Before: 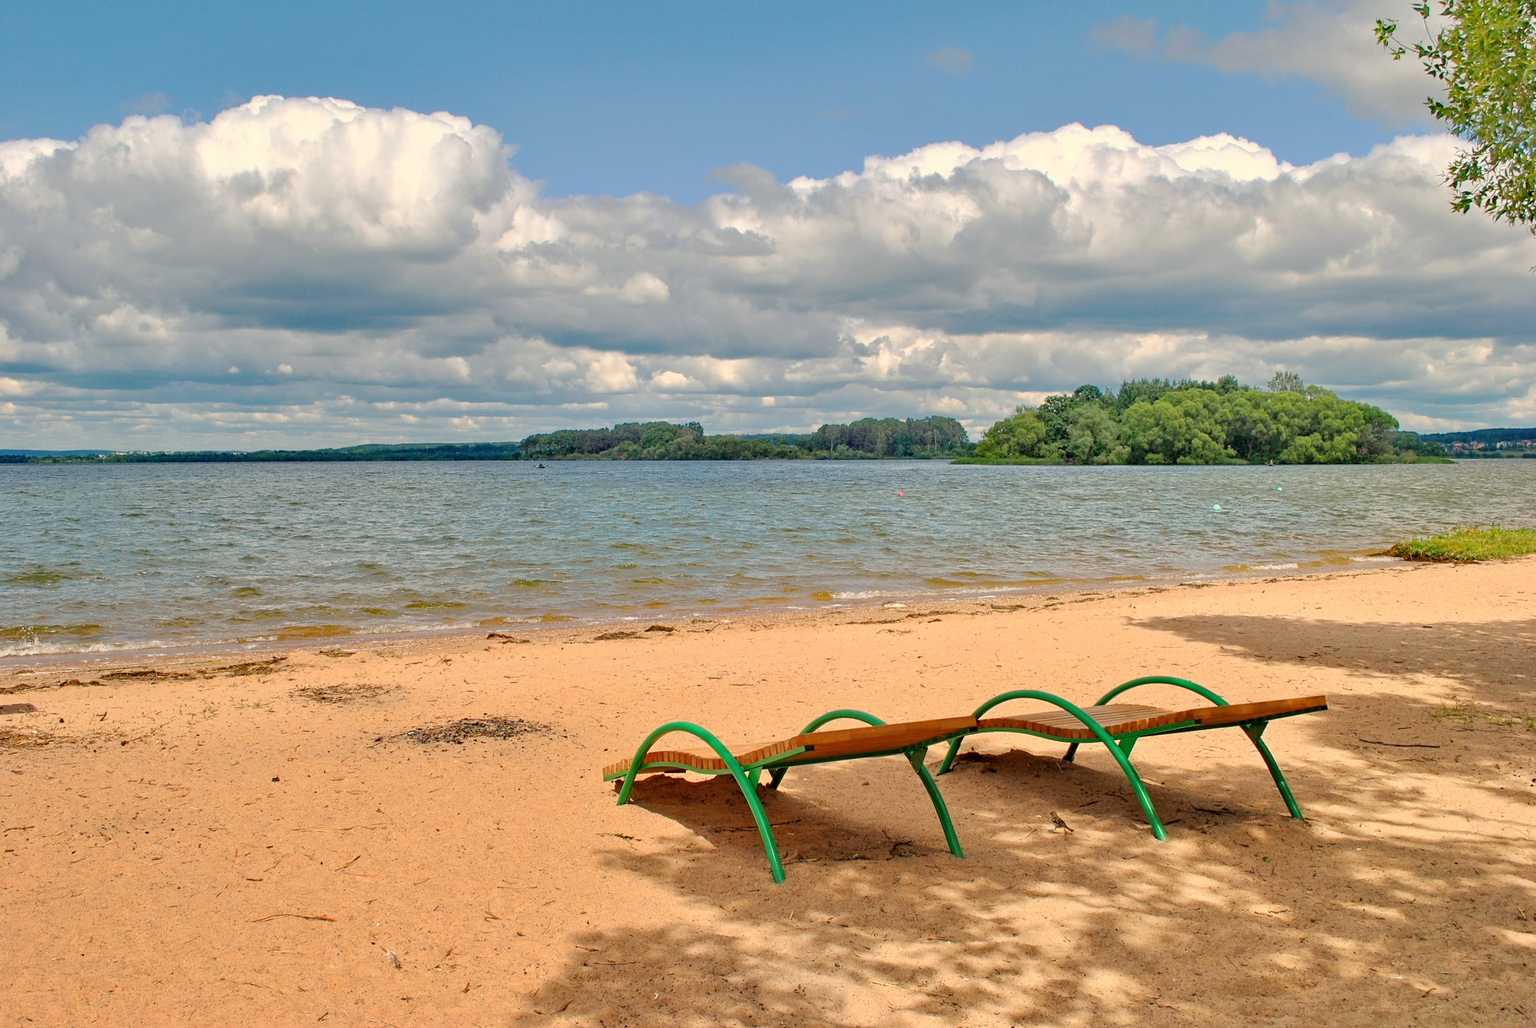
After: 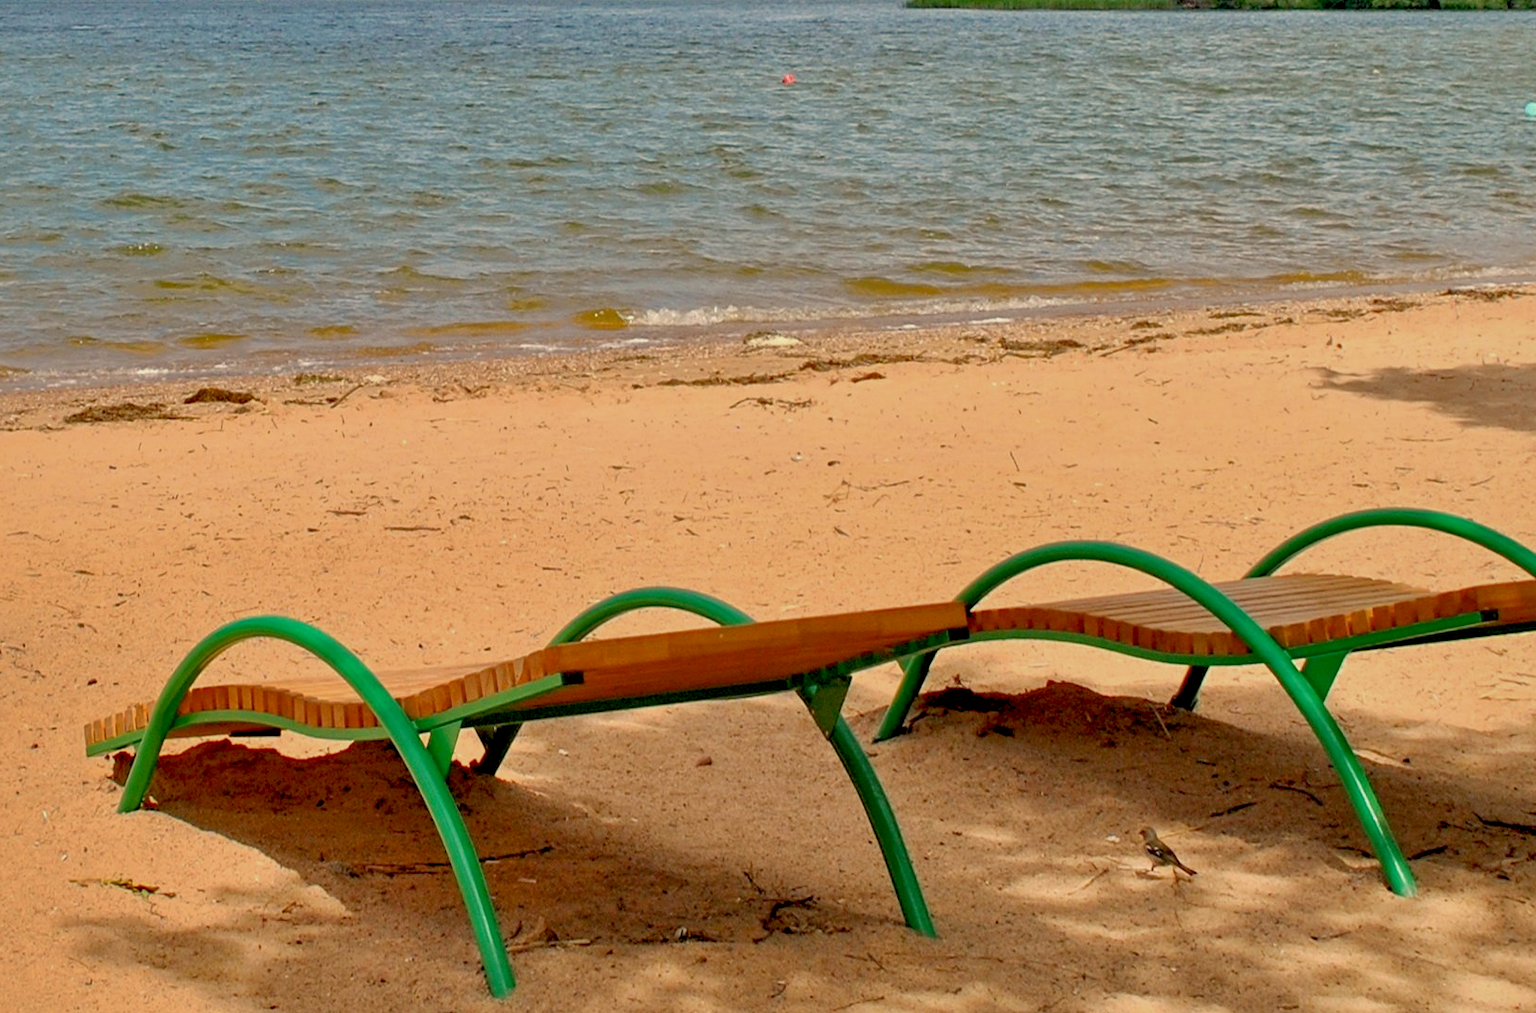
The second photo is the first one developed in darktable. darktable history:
shadows and highlights: on, module defaults
crop: left 36.926%, top 44.833%, right 20.676%, bottom 13.372%
exposure: black level correction 0.009, exposure -0.167 EV, compensate exposure bias true, compensate highlight preservation false
